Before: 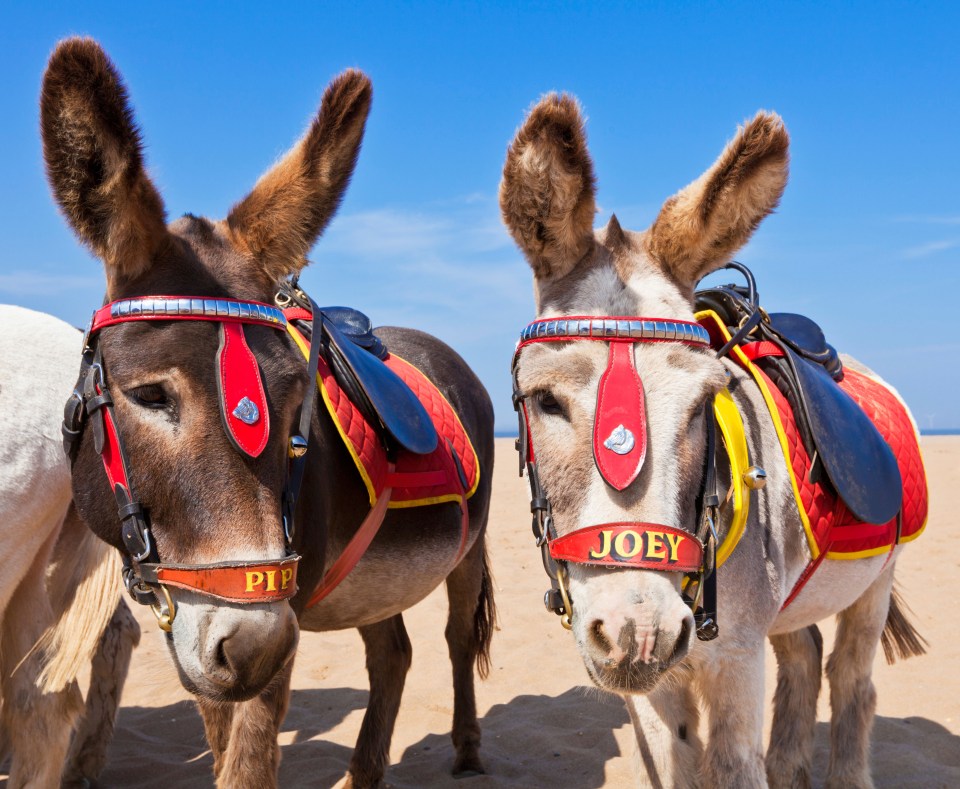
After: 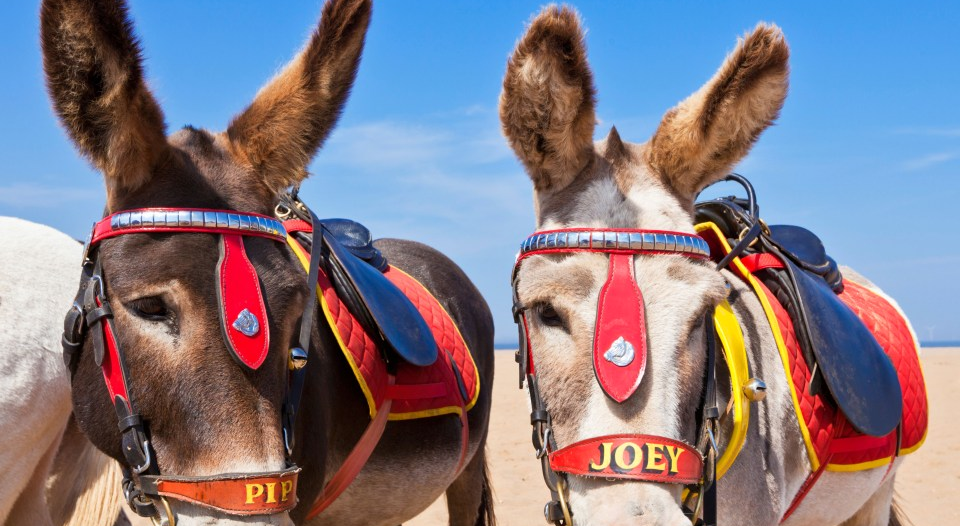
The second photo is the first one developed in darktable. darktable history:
crop: top 11.166%, bottom 22.168%
tone equalizer: on, module defaults
